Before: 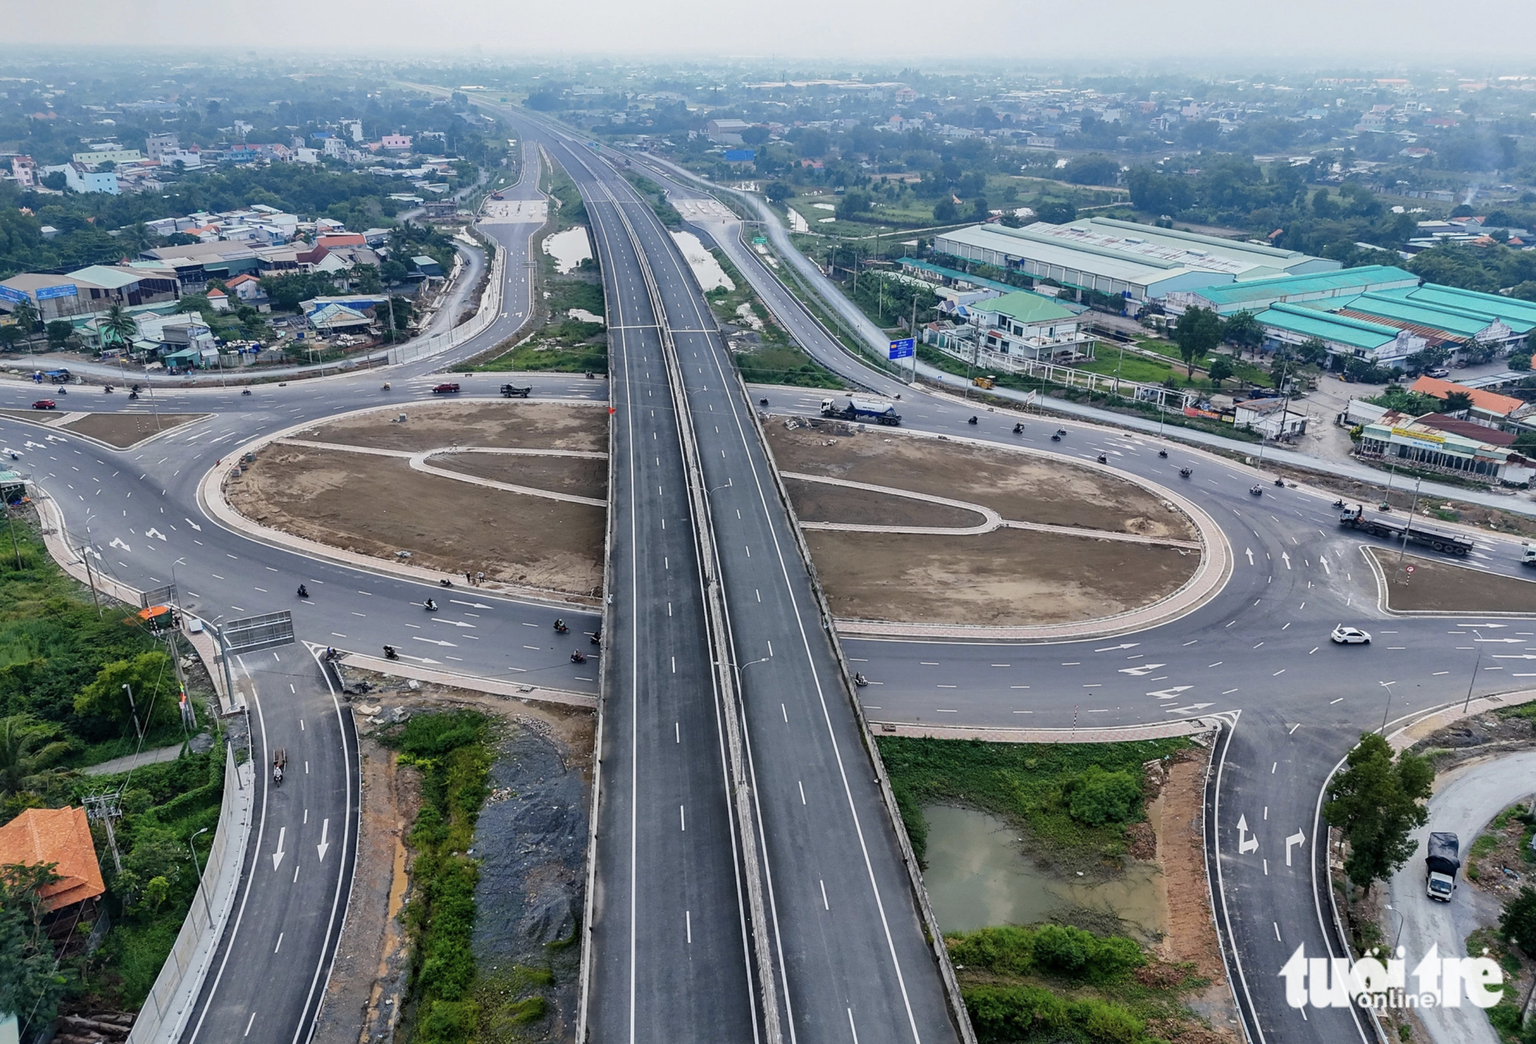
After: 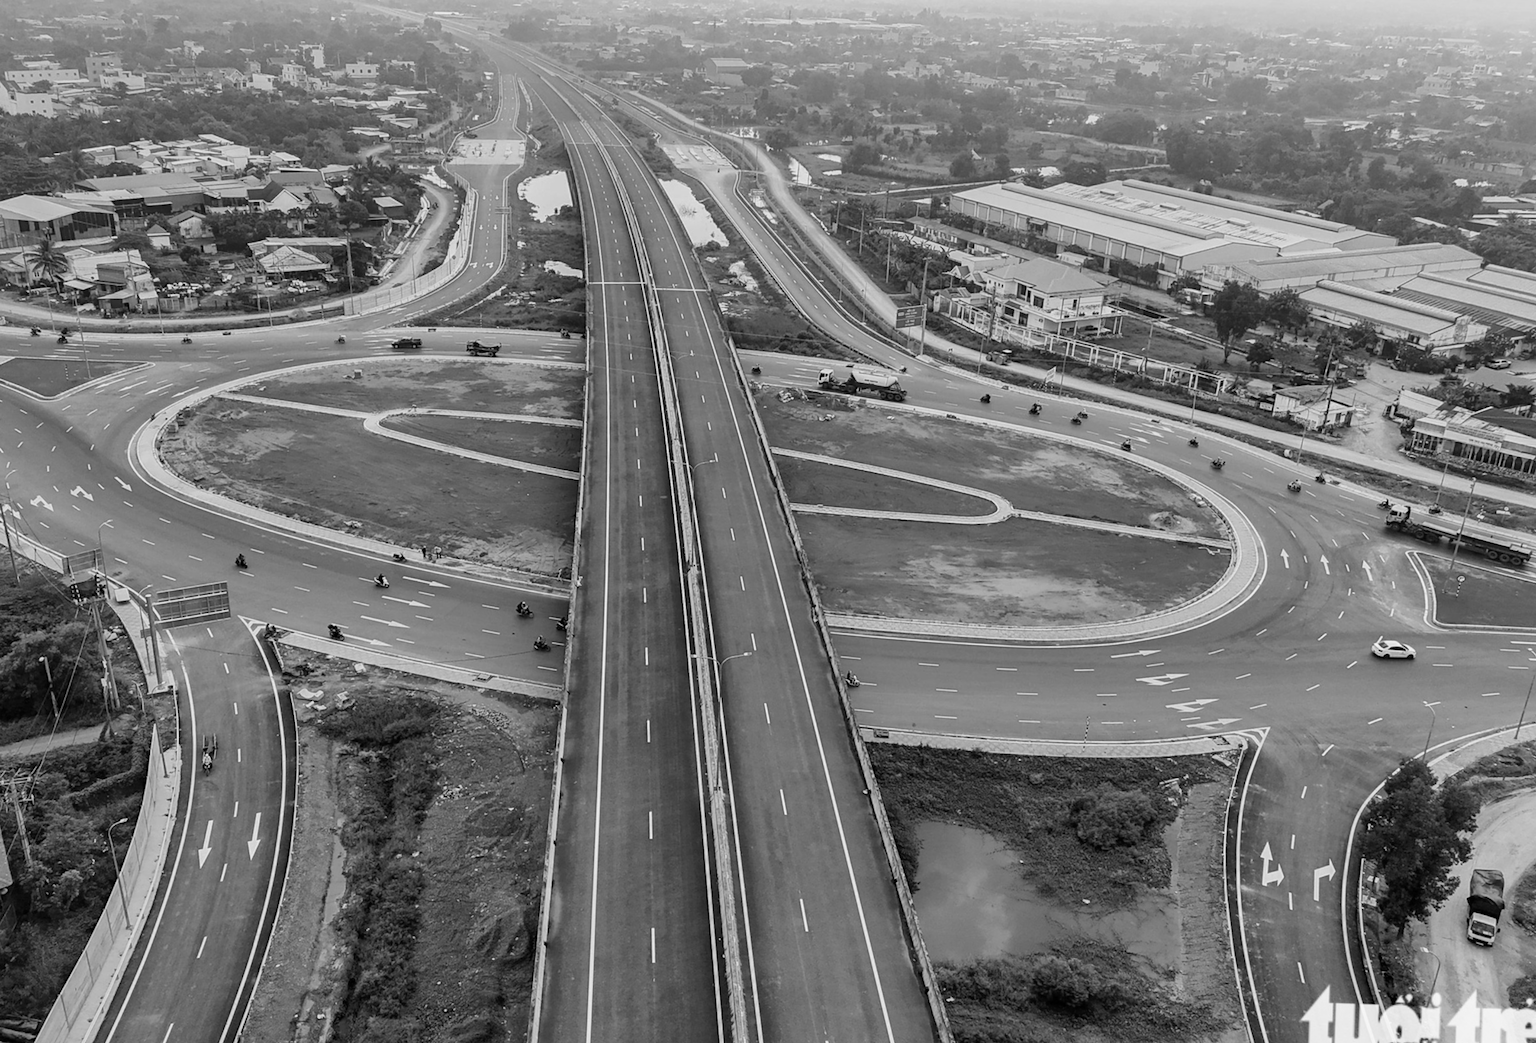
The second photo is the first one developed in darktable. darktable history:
white balance: red 0.766, blue 1.537
monochrome: on, module defaults
crop and rotate: angle -1.96°, left 3.097%, top 4.154%, right 1.586%, bottom 0.529%
